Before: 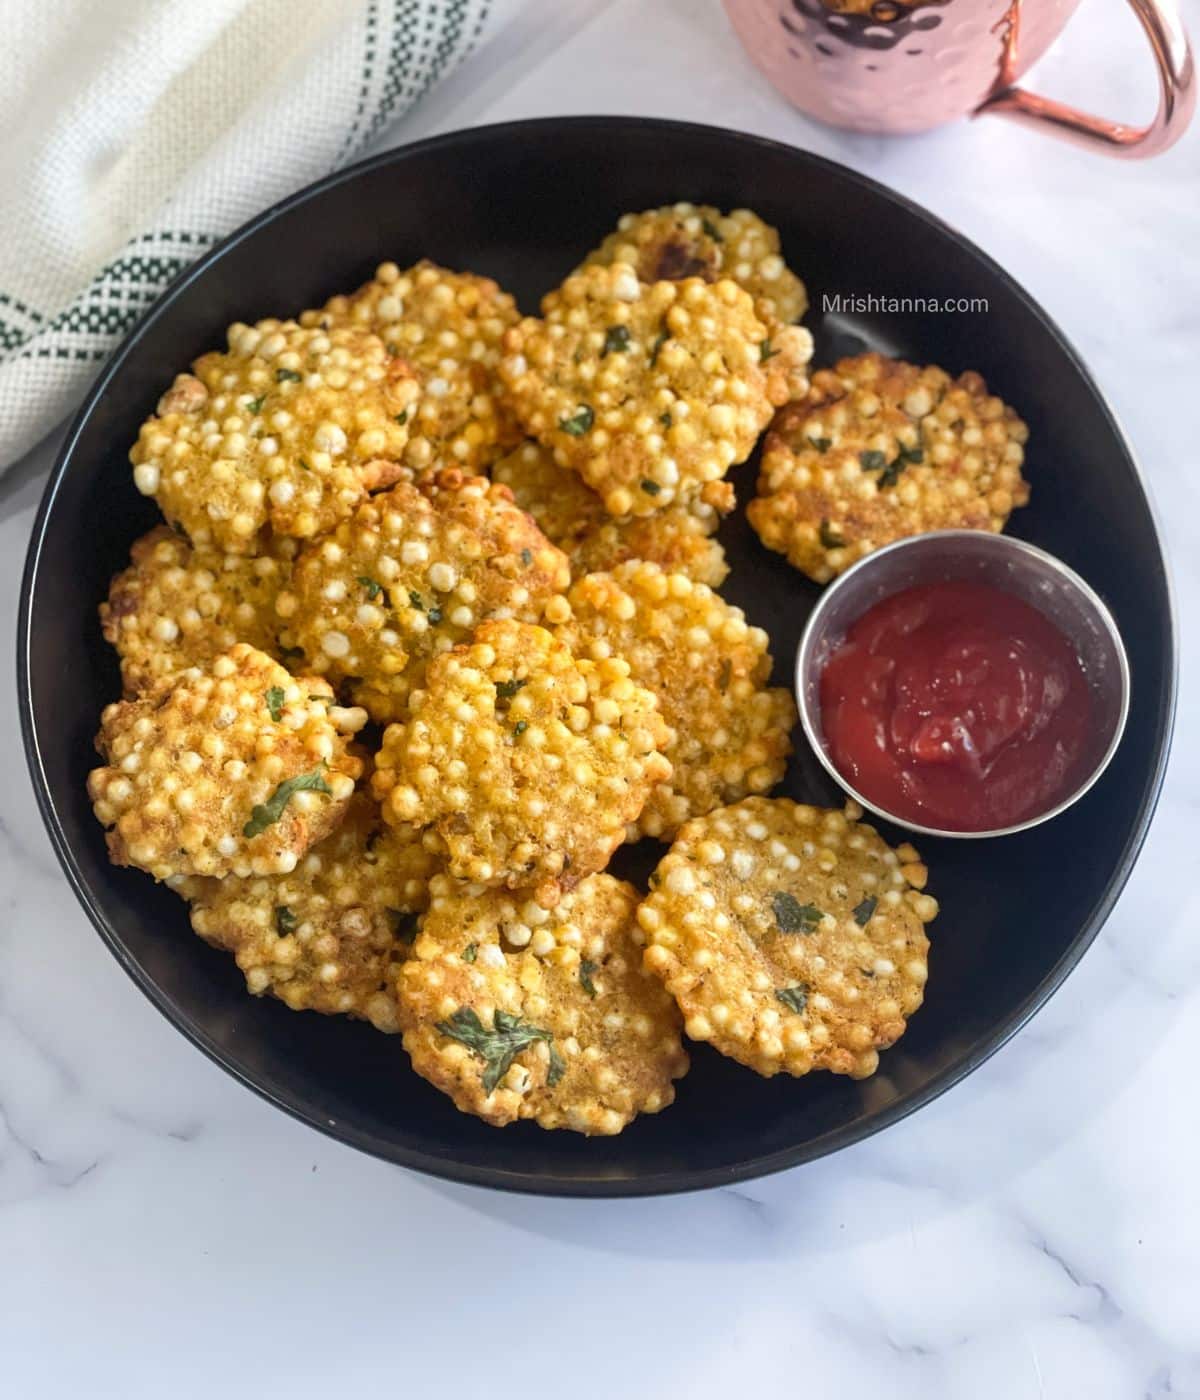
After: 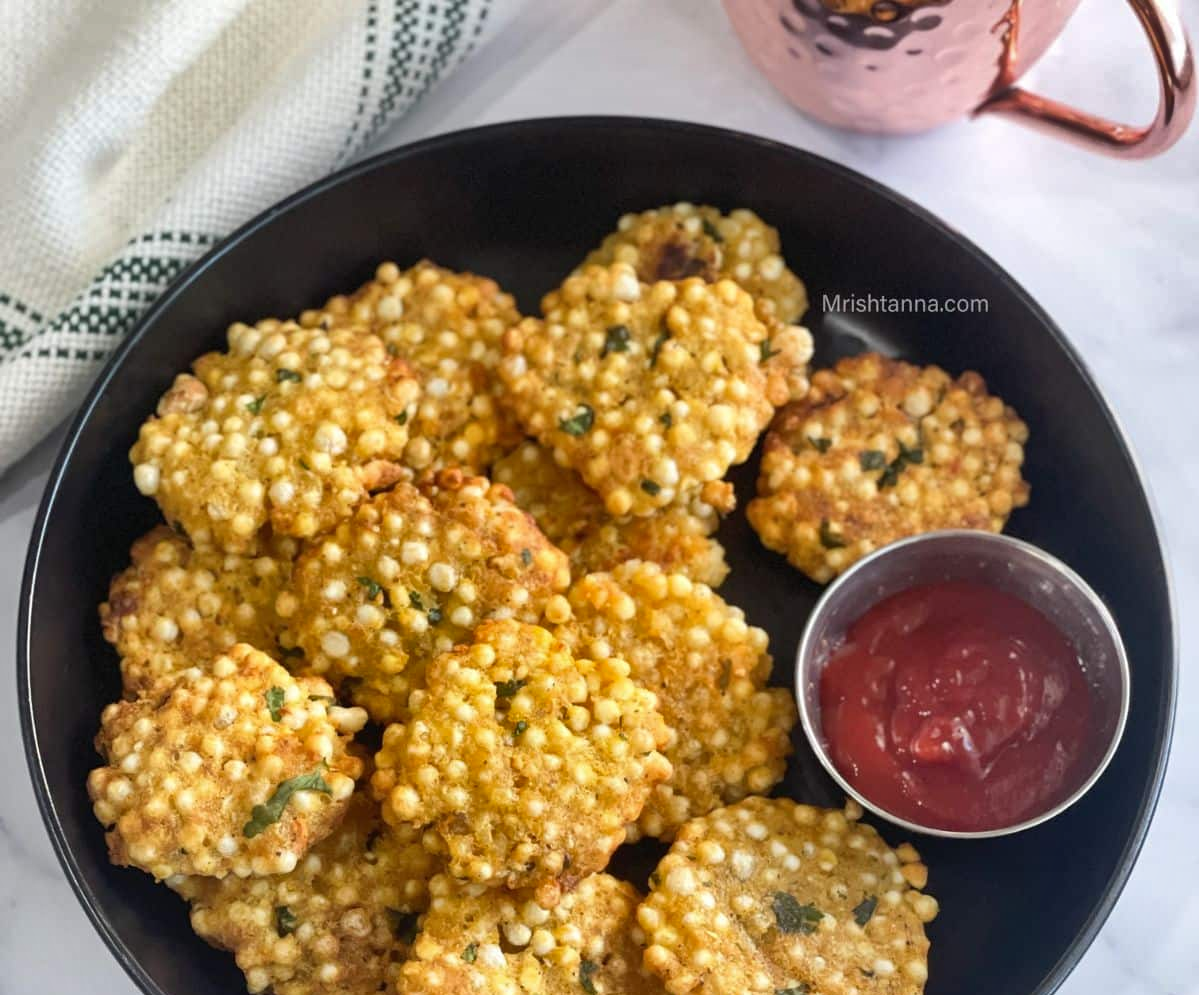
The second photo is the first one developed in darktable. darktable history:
crop: right 0.001%, bottom 28.878%
shadows and highlights: soften with gaussian
